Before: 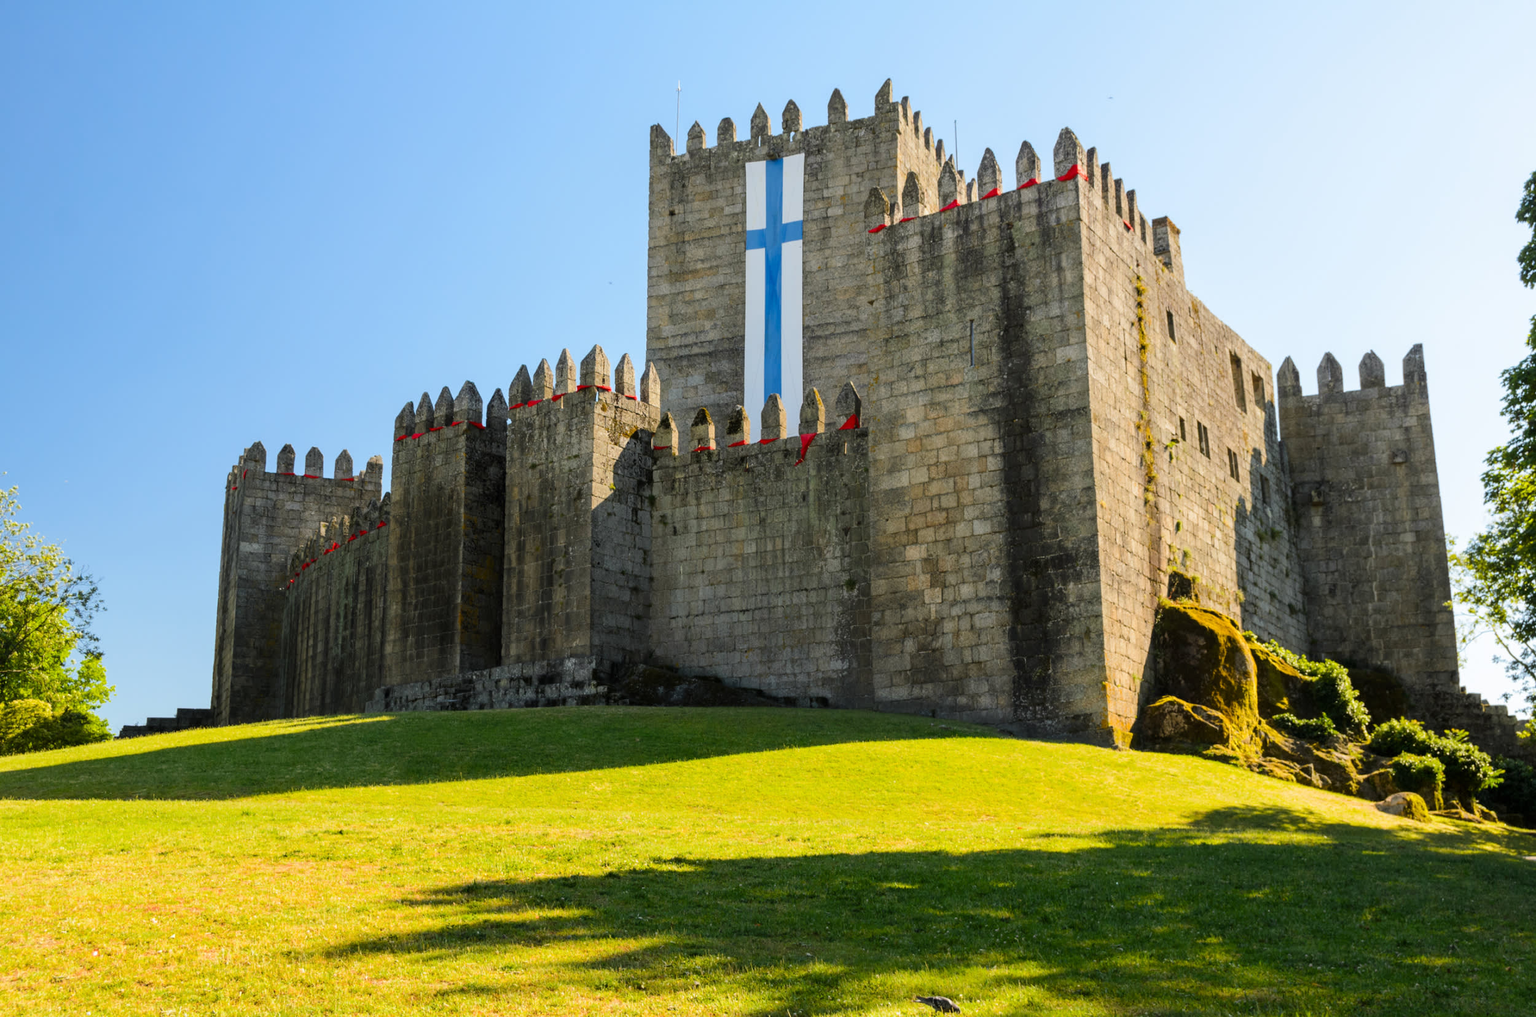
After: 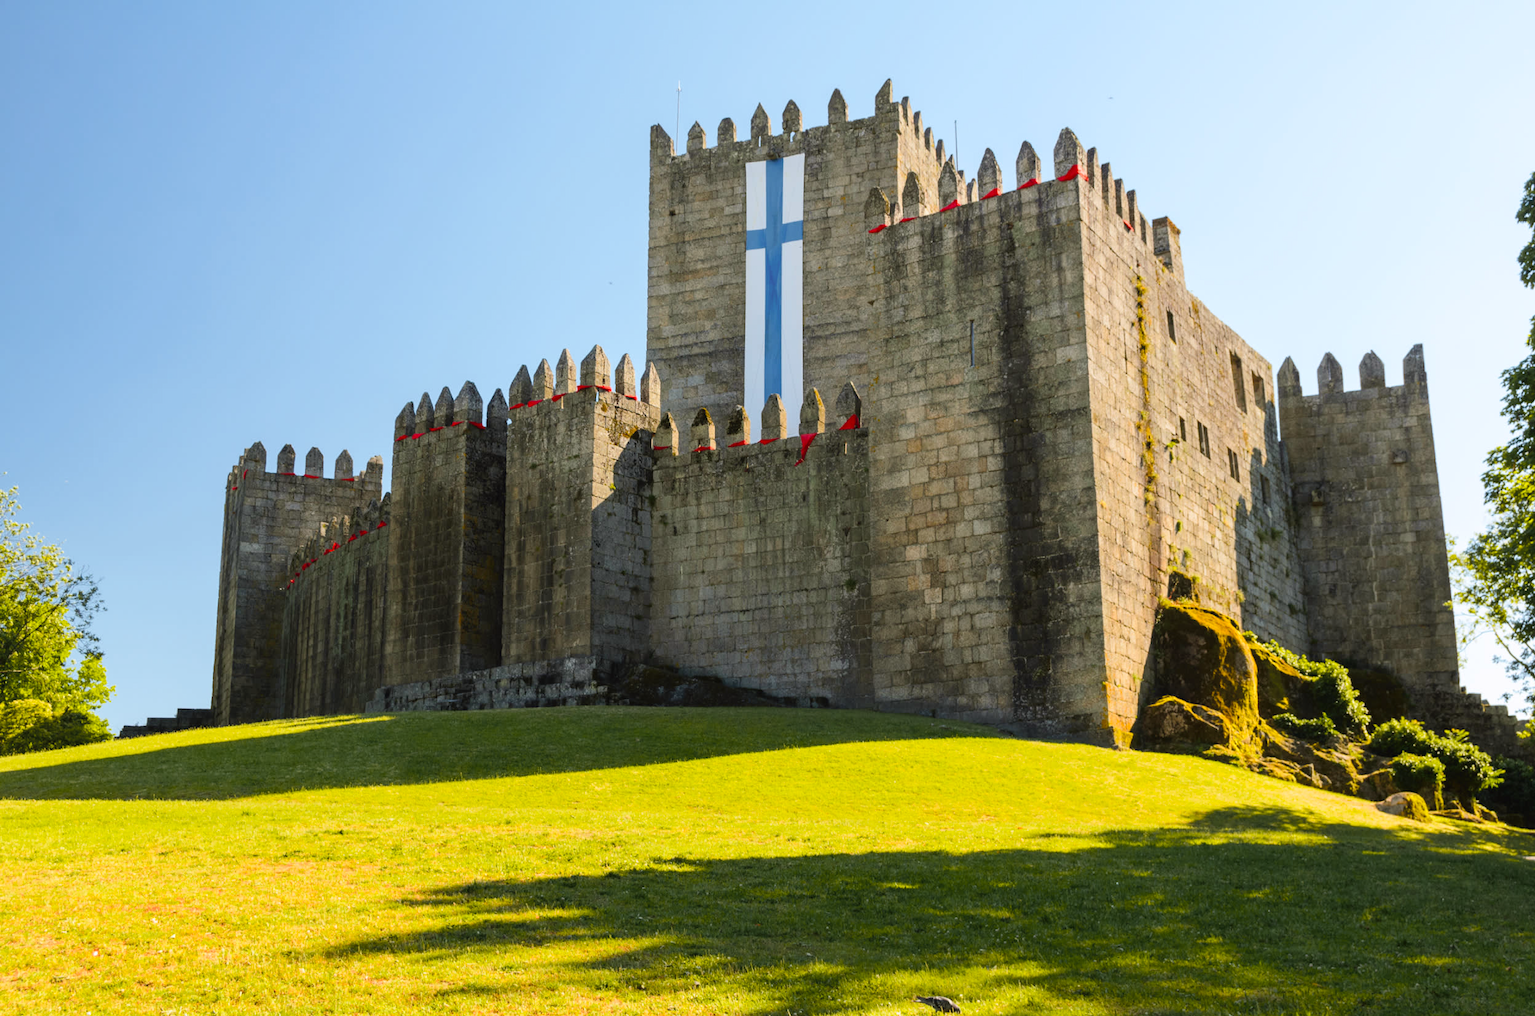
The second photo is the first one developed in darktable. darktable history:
tone curve: curves: ch0 [(0, 0.024) (0.119, 0.146) (0.474, 0.485) (0.718, 0.739) (0.817, 0.839) (1, 0.998)]; ch1 [(0, 0) (0.377, 0.416) (0.439, 0.451) (0.477, 0.477) (0.501, 0.503) (0.538, 0.544) (0.58, 0.602) (0.664, 0.676) (0.783, 0.804) (1, 1)]; ch2 [(0, 0) (0.38, 0.405) (0.463, 0.456) (0.498, 0.497) (0.524, 0.535) (0.578, 0.576) (0.648, 0.665) (1, 1)], color space Lab, independent channels, preserve colors none
